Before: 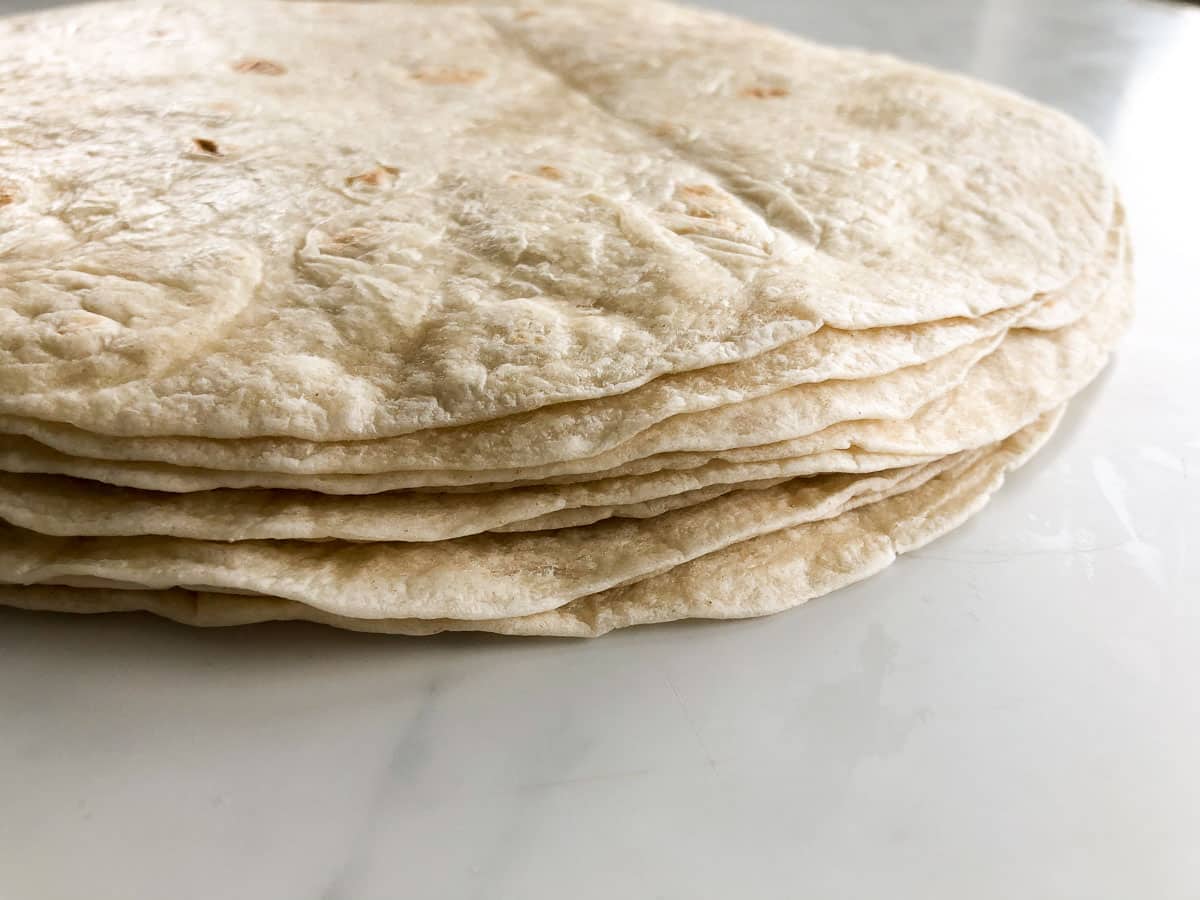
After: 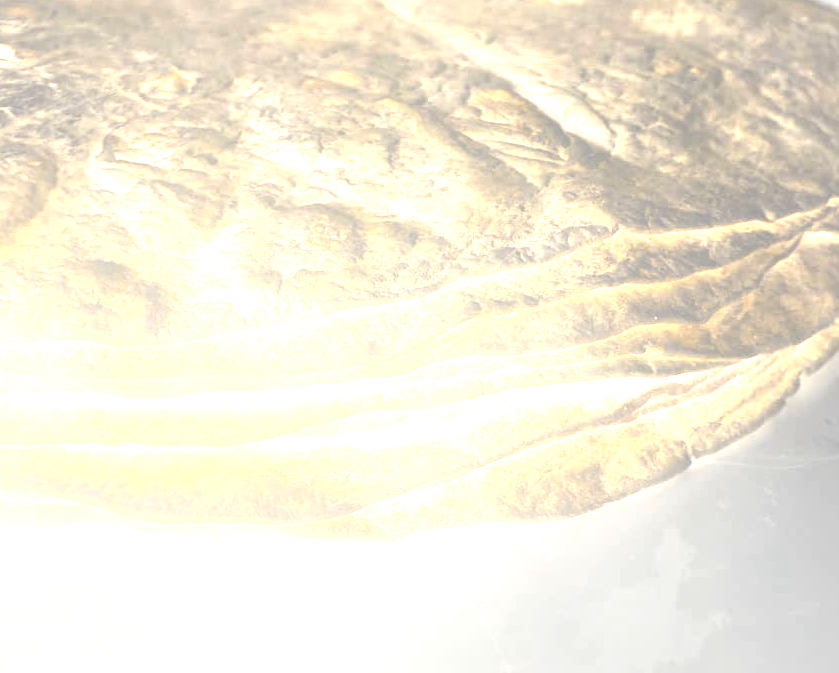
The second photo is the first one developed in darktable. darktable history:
crop and rotate: left 17.046%, top 10.659%, right 12.989%, bottom 14.553%
exposure: black level correction 0, exposure 1 EV, compensate highlight preservation false
bloom: size 25%, threshold 5%, strength 90%
